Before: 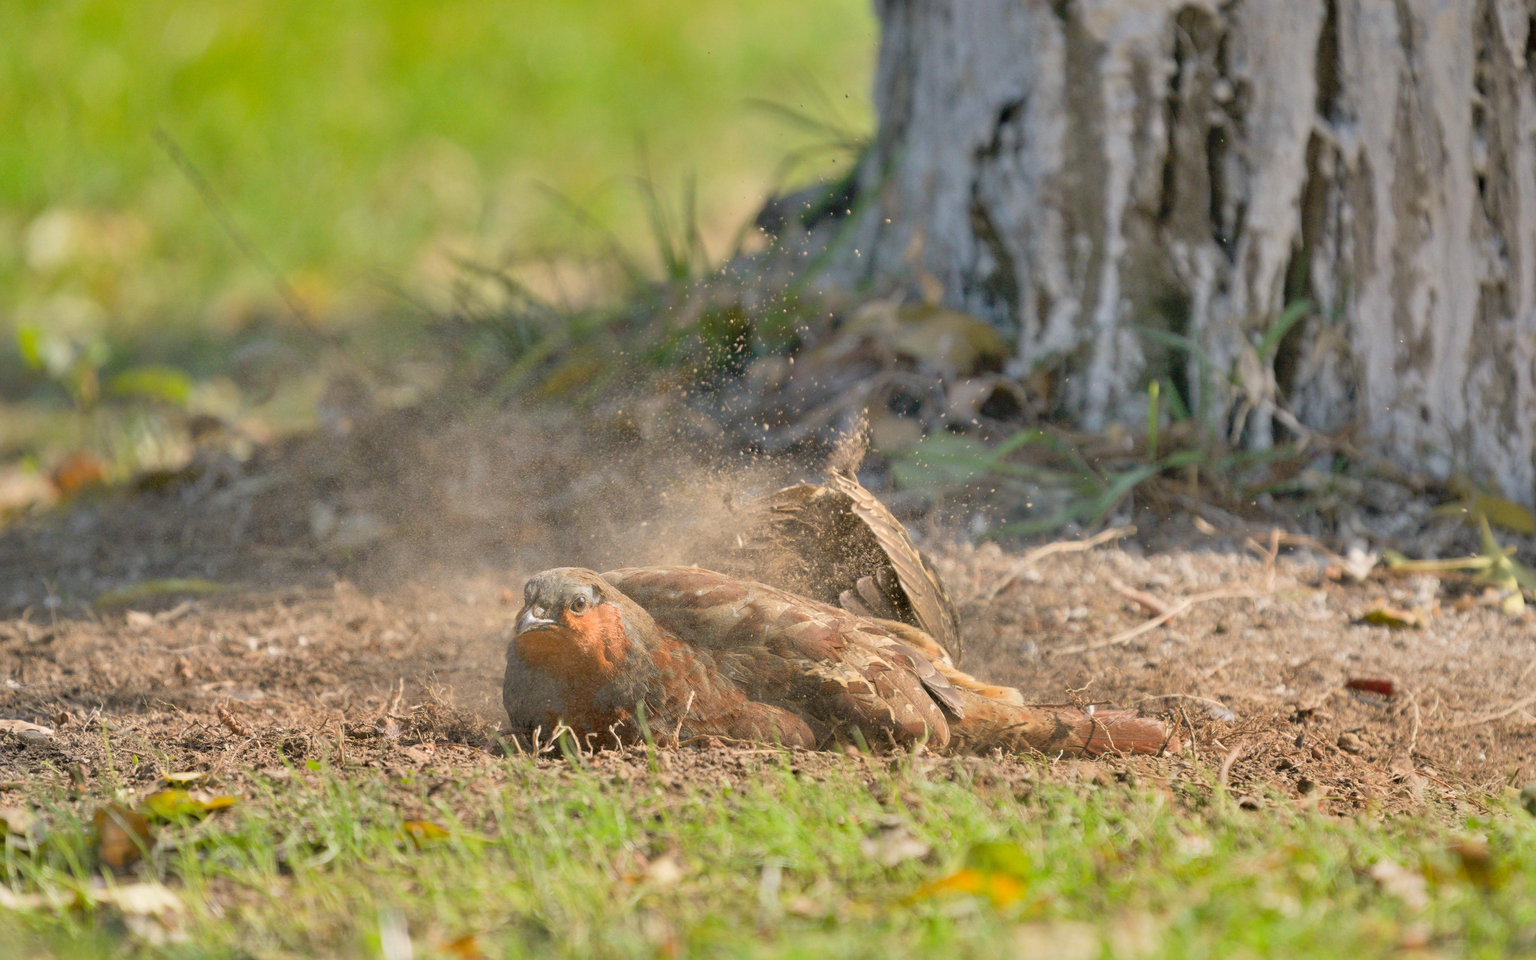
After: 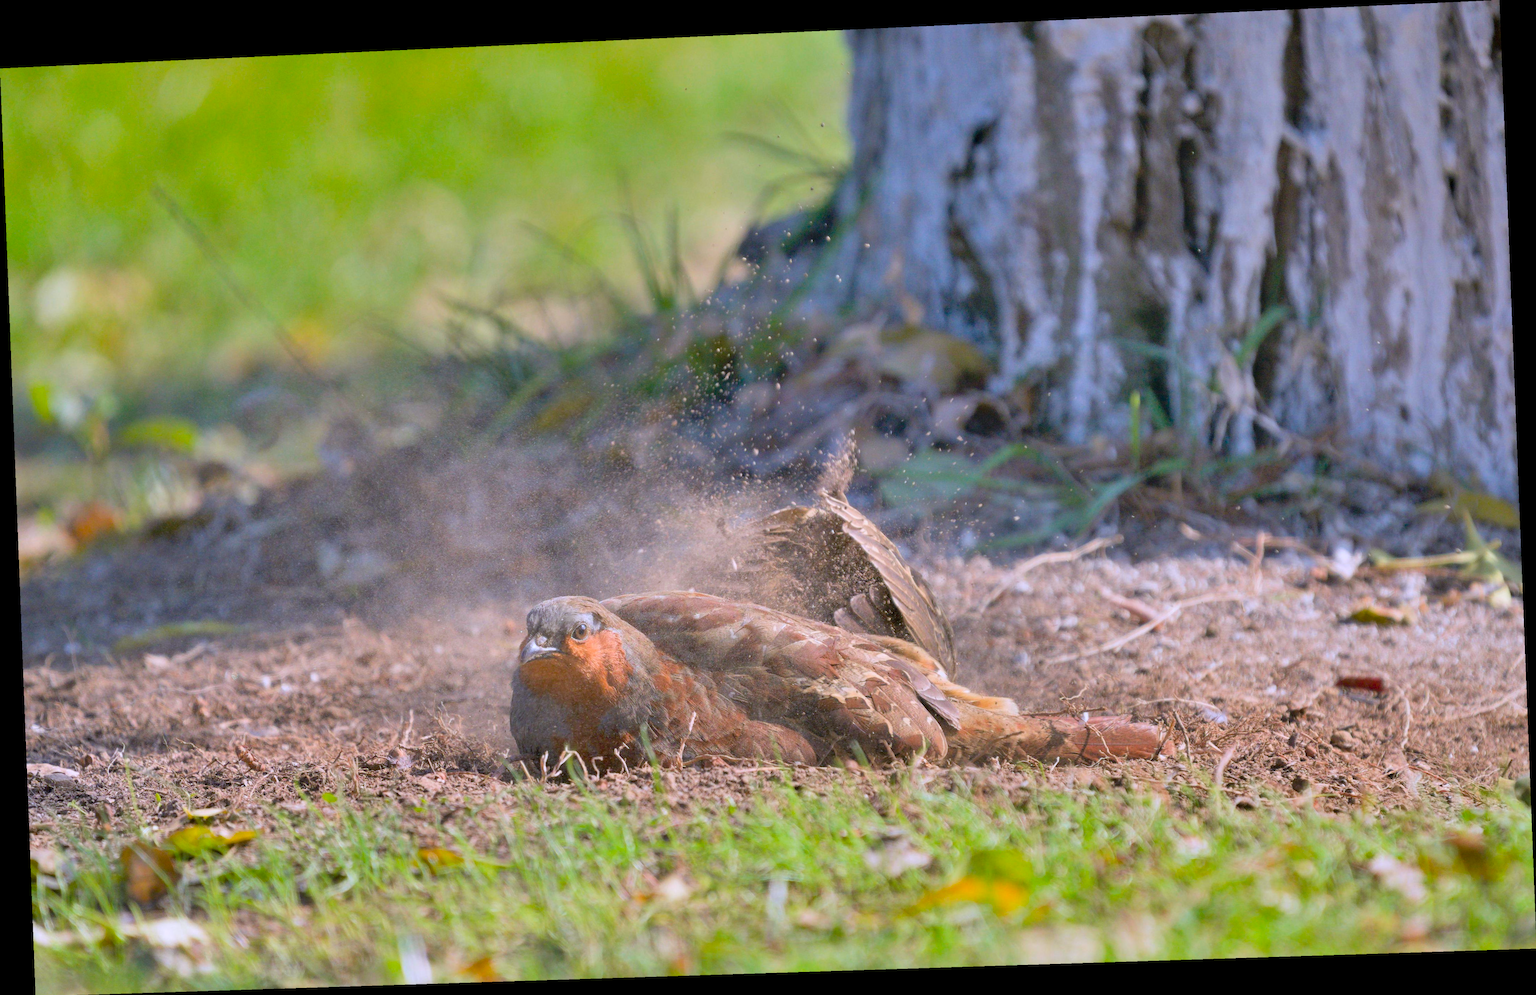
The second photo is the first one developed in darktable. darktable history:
color balance rgb: perceptual saturation grading › global saturation 20%, global vibrance 20%
color calibration: illuminant as shot in camera, x 0.379, y 0.396, temperature 4138.76 K
rotate and perspective: rotation -2.22°, lens shift (horizontal) -0.022, automatic cropping off
